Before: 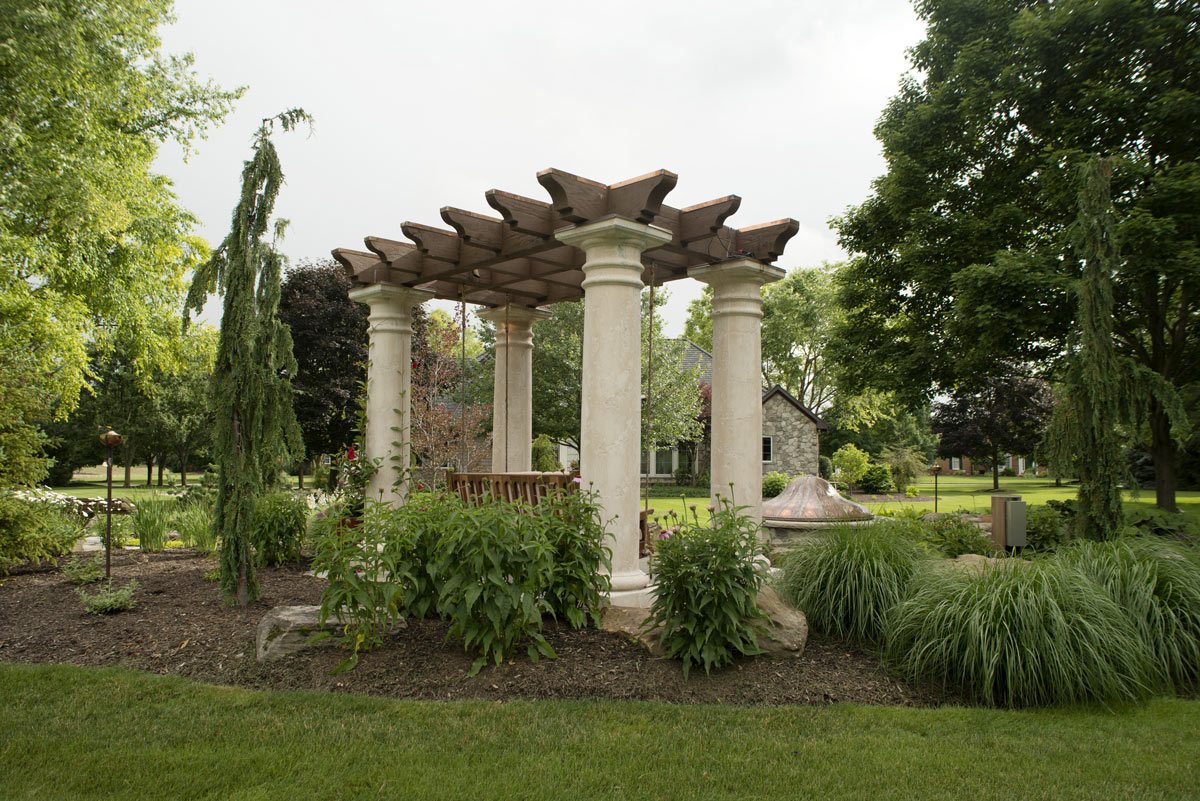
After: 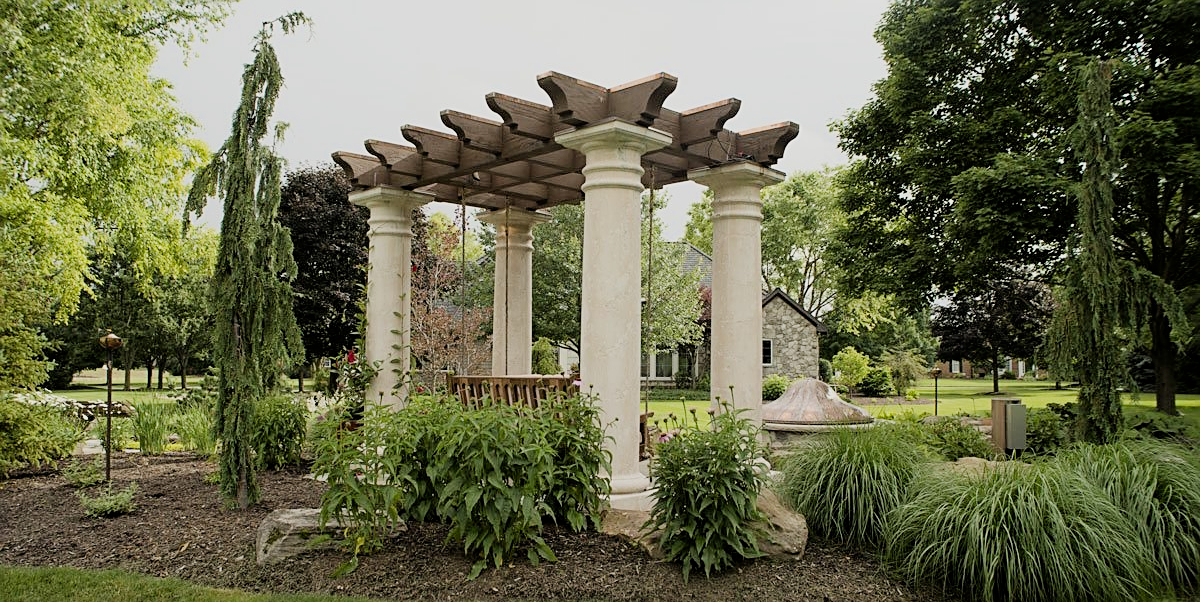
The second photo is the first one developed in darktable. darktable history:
crop and rotate: top 12.187%, bottom 12.54%
exposure: black level correction 0.001, exposure 0.499 EV, compensate highlight preservation false
sharpen: on, module defaults
filmic rgb: black relative exposure -7.25 EV, white relative exposure 5.07 EV, threshold 5.97 EV, hardness 3.21, enable highlight reconstruction true
